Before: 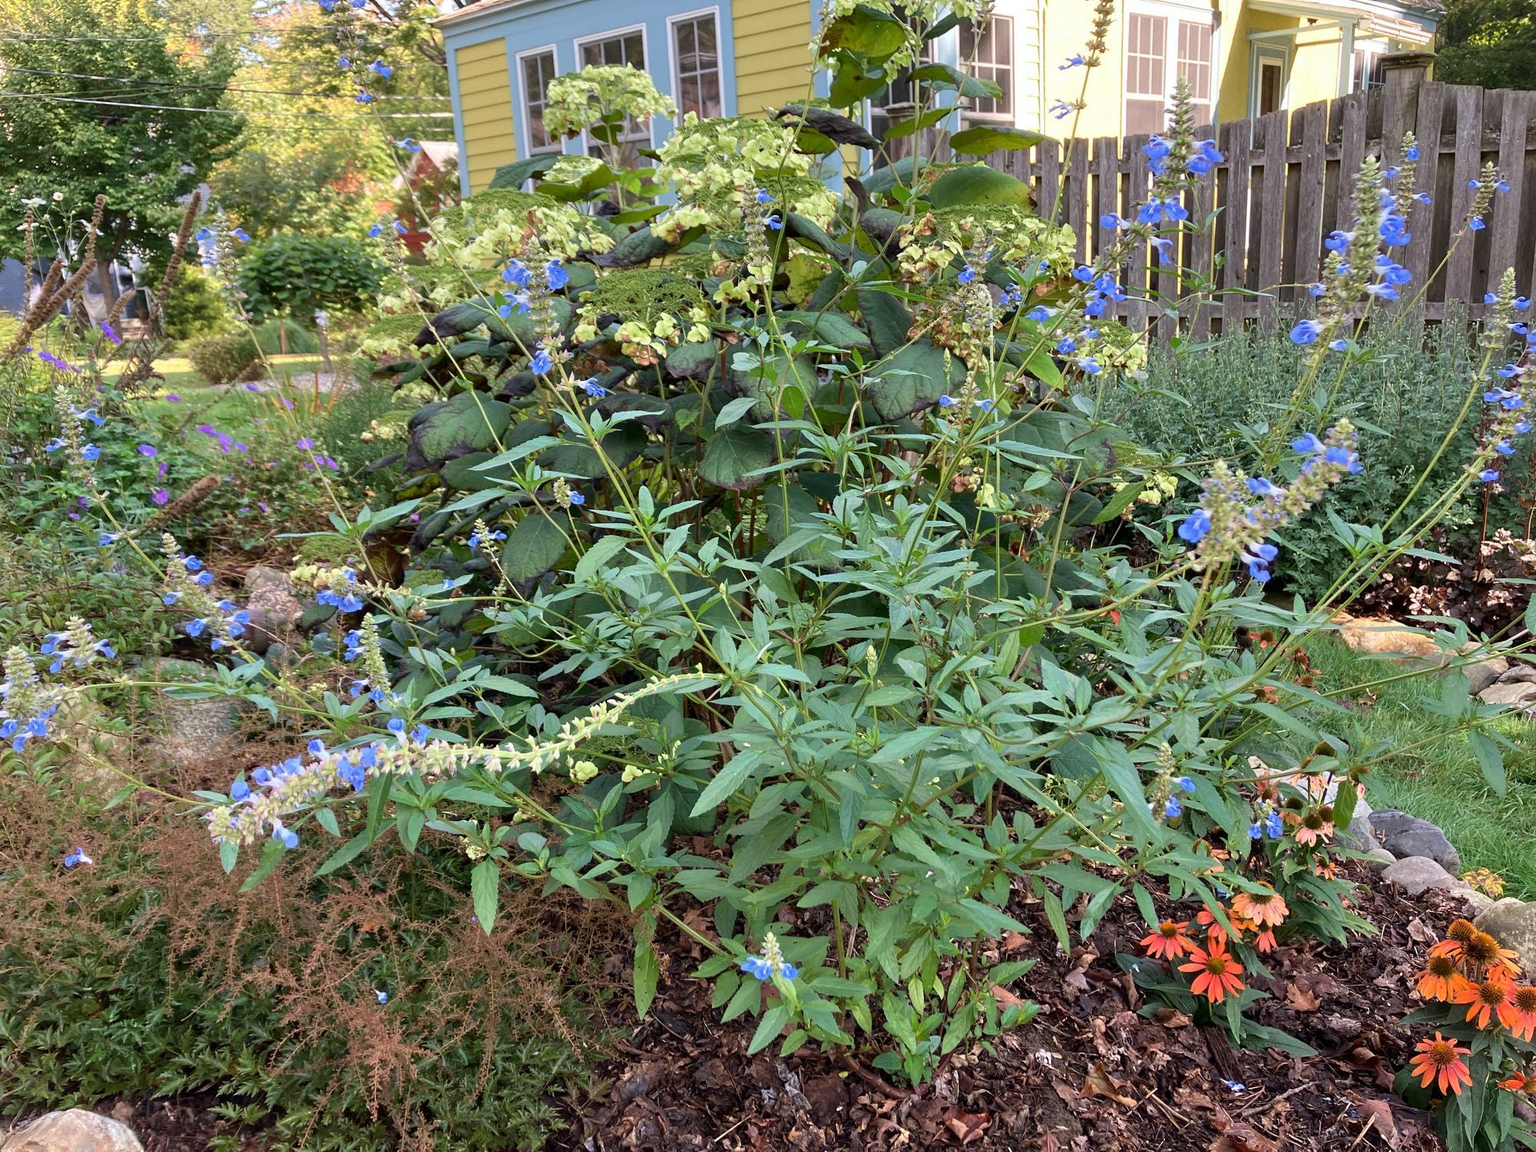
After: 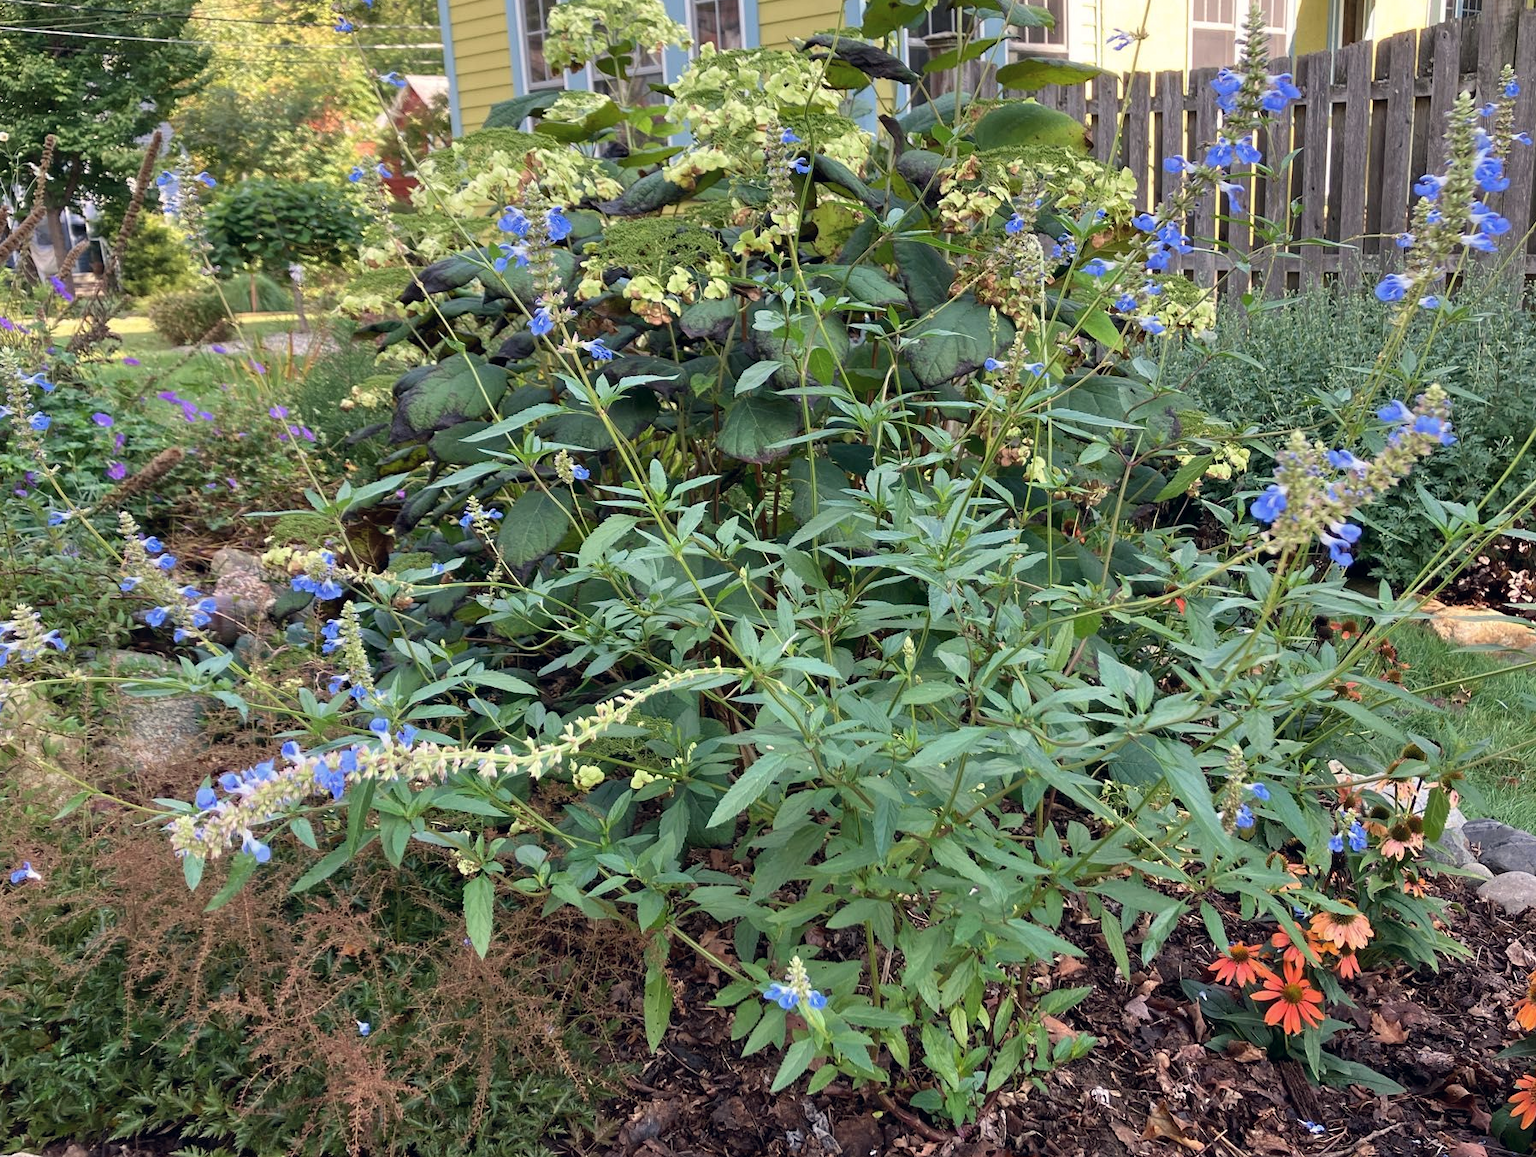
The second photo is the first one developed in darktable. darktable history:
color correction: highlights a* 0.499, highlights b* 2.72, shadows a* -0.853, shadows b* -4.52
contrast brightness saturation: contrast 0.006, saturation -0.067
crop: left 3.645%, top 6.44%, right 6.505%, bottom 3.304%
